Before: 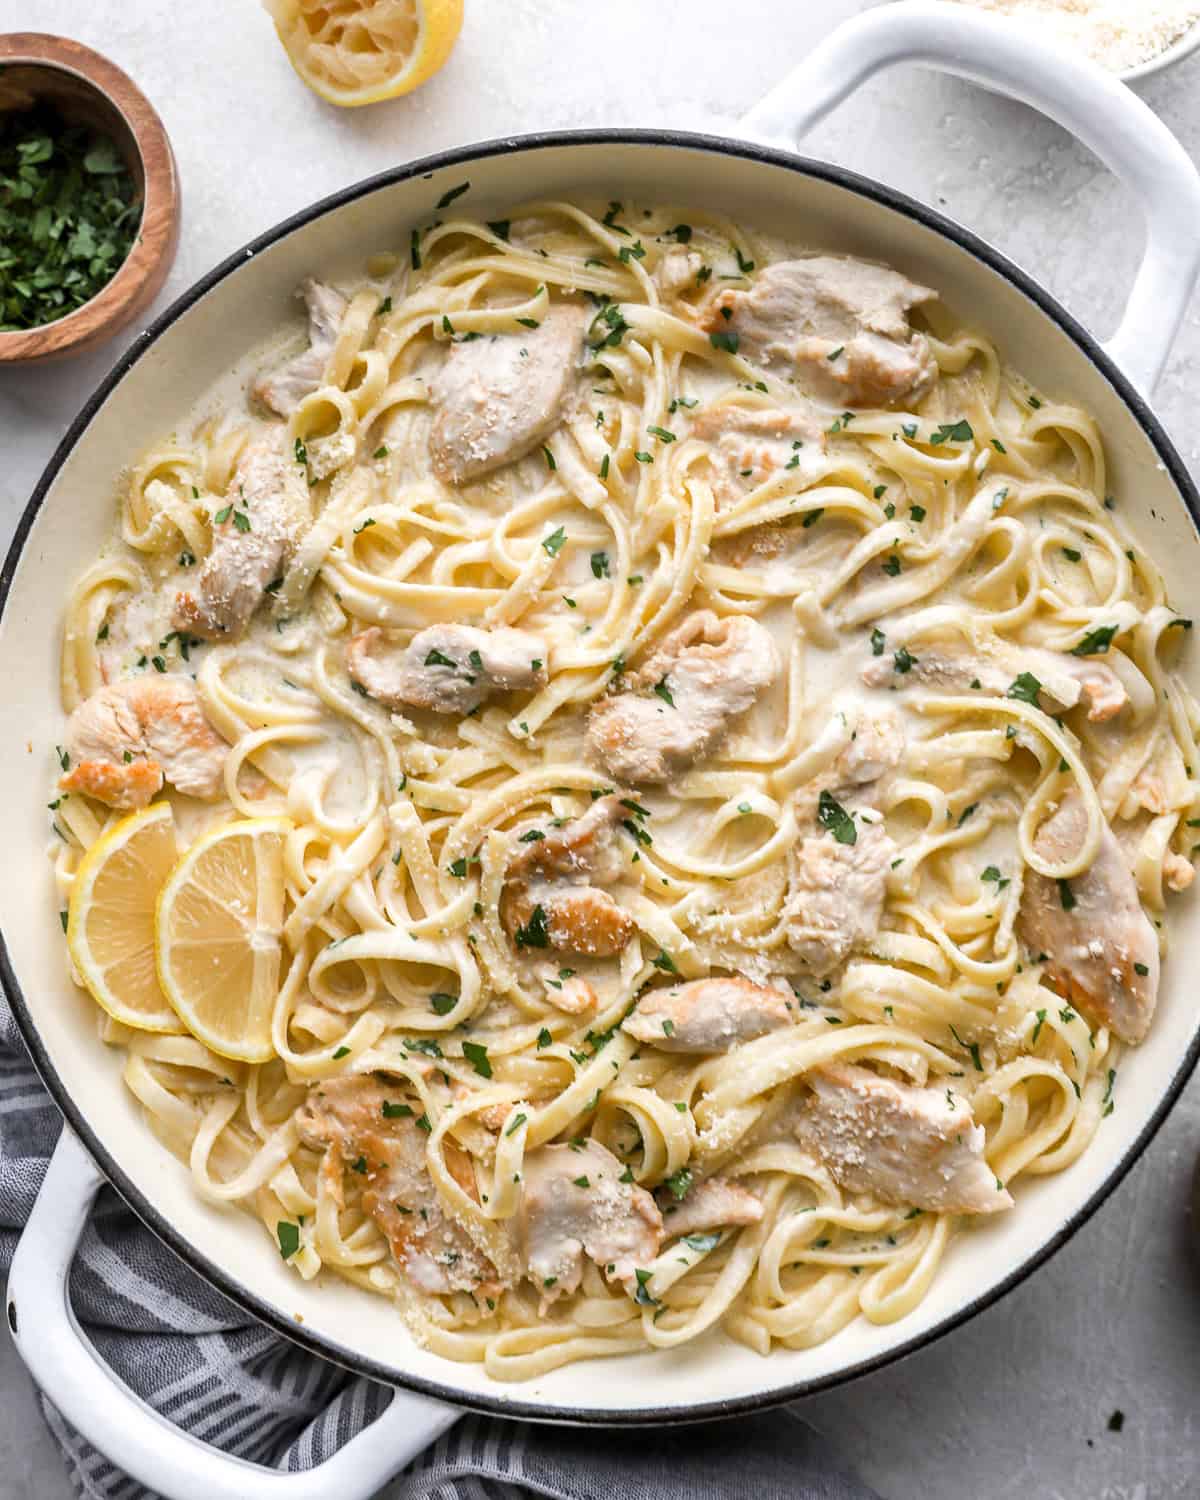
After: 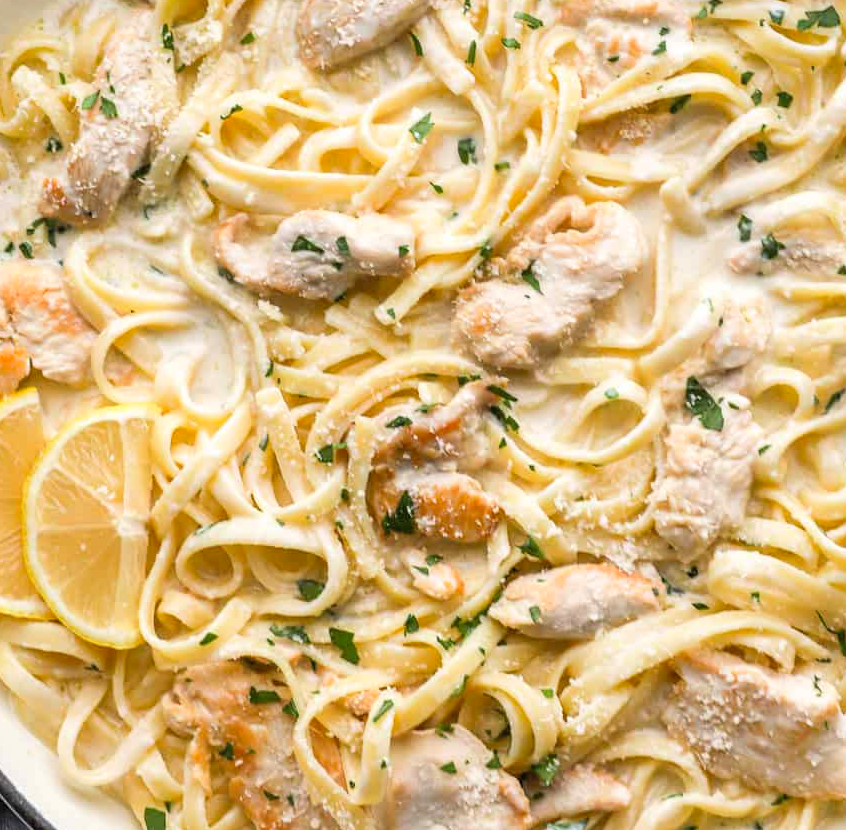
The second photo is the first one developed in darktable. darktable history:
crop: left 11.123%, top 27.61%, right 18.3%, bottom 17.034%
contrast brightness saturation: contrast 0.07, brightness 0.08, saturation 0.18
